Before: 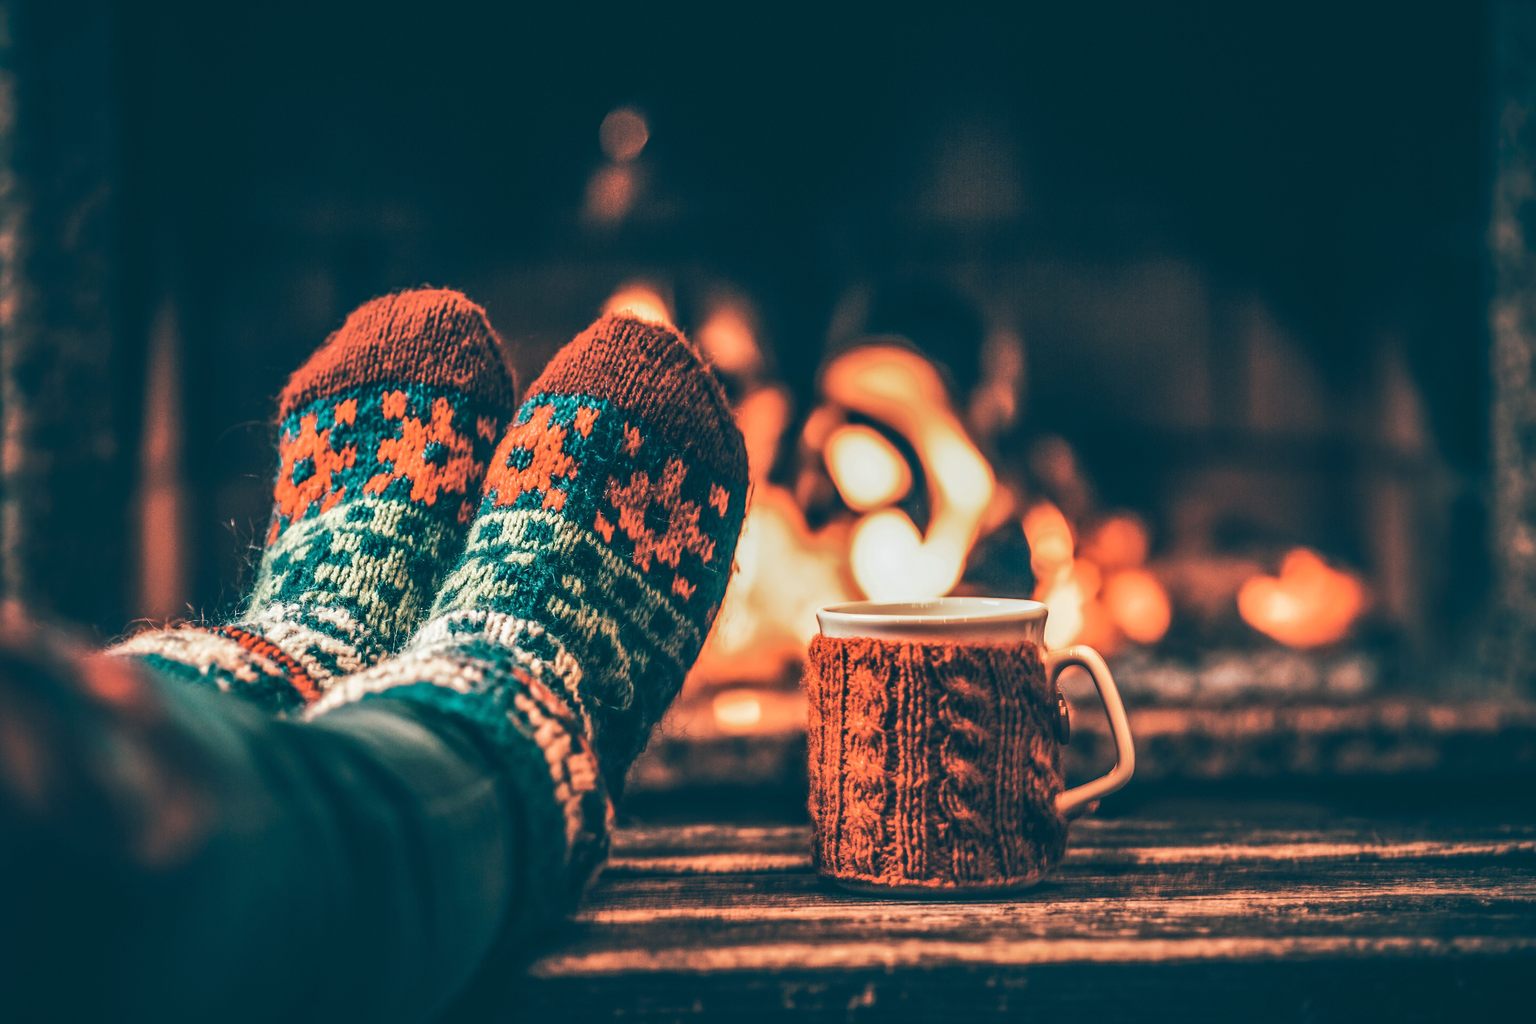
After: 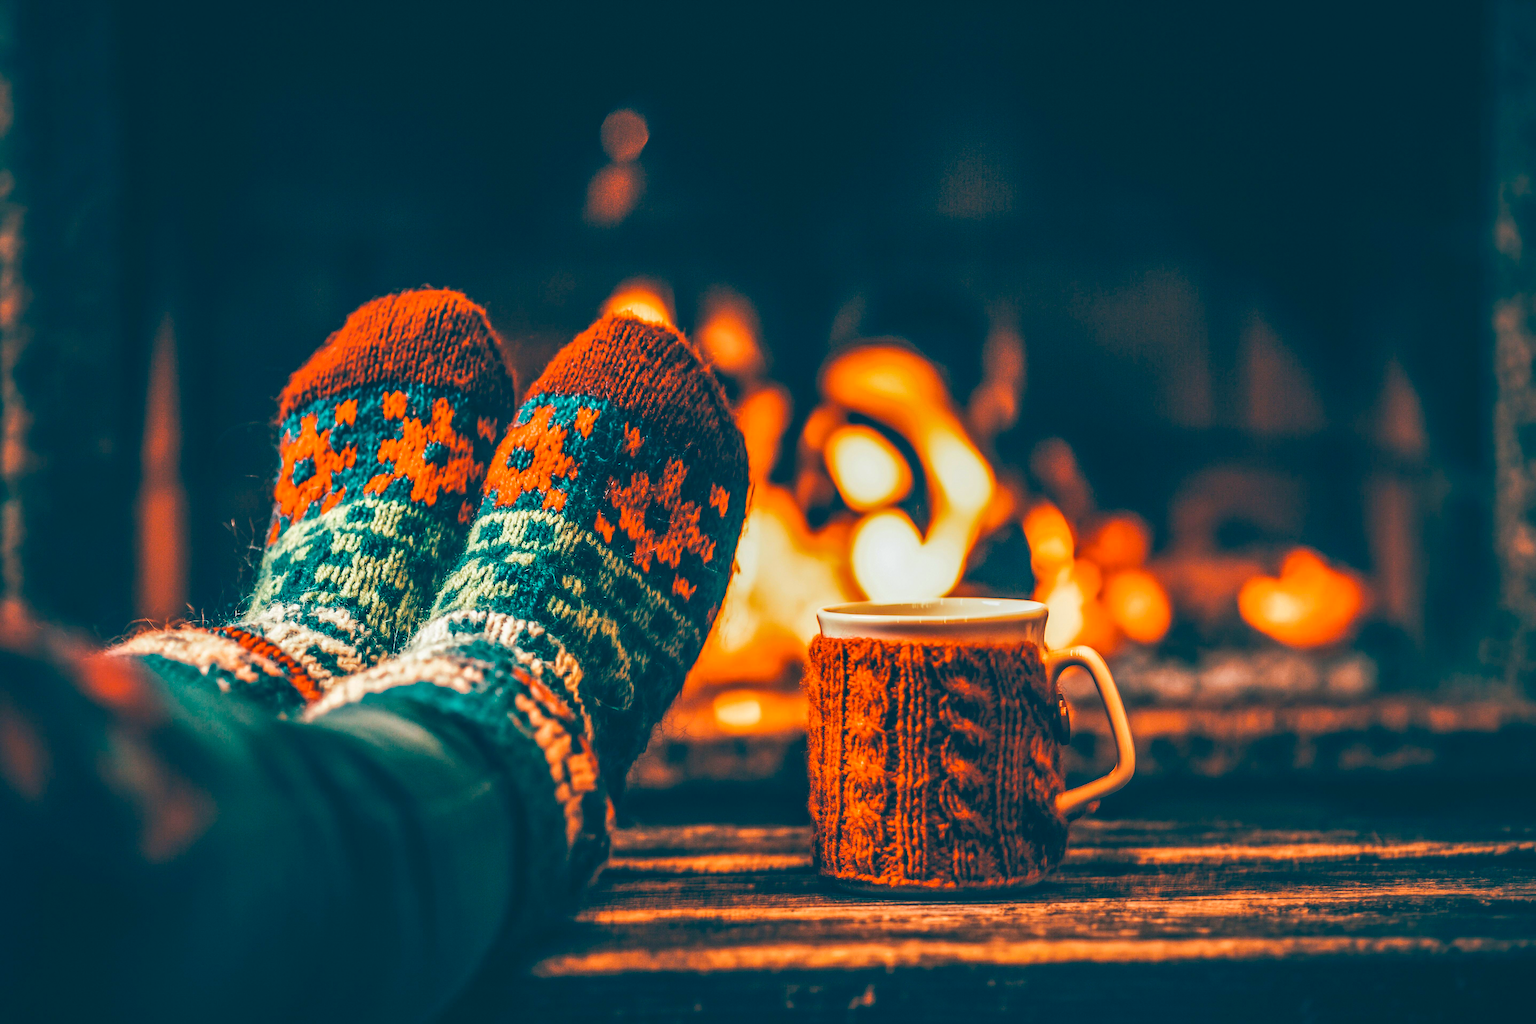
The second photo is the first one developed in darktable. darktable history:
color balance rgb: perceptual saturation grading › global saturation 25.66%, global vibrance 44.815%
